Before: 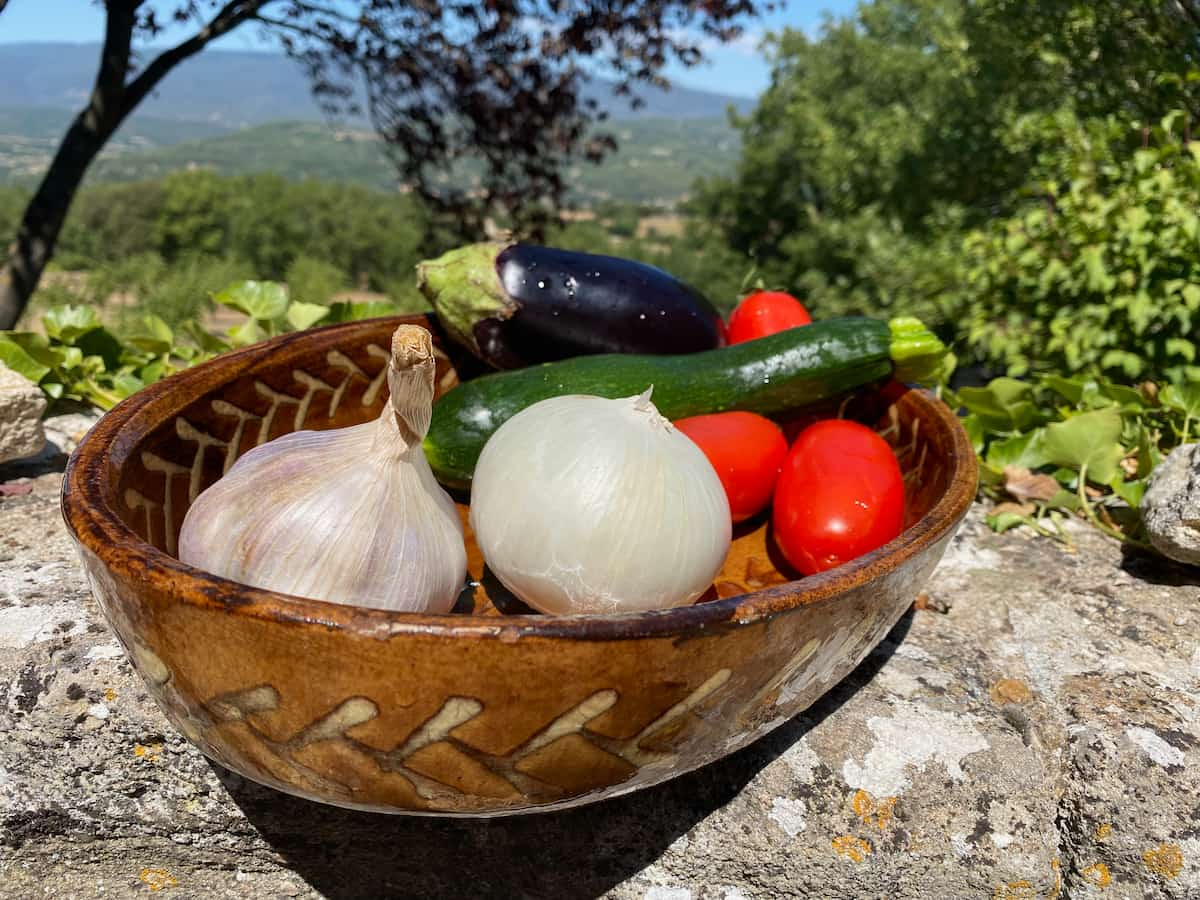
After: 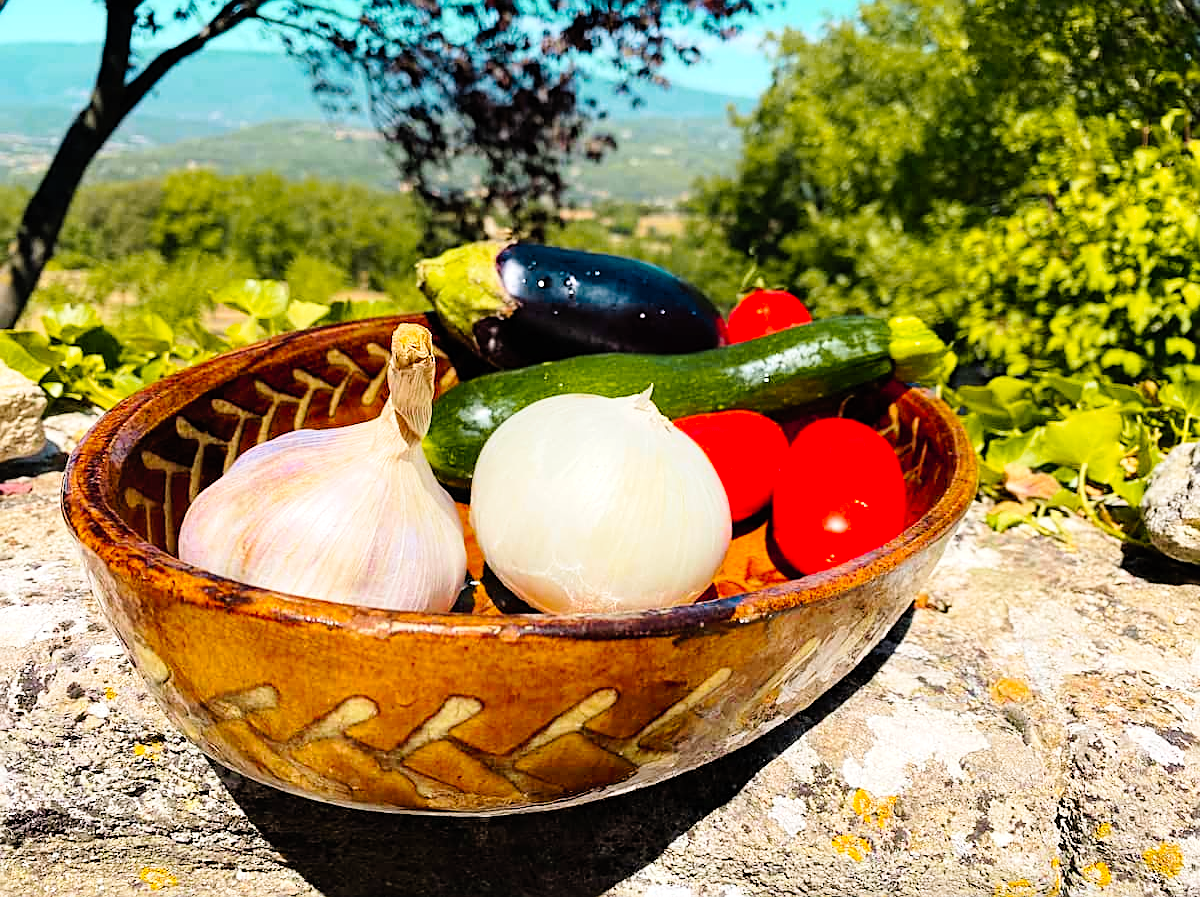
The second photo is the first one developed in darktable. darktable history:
tone curve: curves: ch0 [(0, 0) (0.058, 0.027) (0.214, 0.183) (0.304, 0.288) (0.51, 0.549) (0.658, 0.7) (0.741, 0.775) (0.844, 0.866) (0.986, 0.957)]; ch1 [(0, 0) (0.172, 0.123) (0.312, 0.296) (0.437, 0.429) (0.471, 0.469) (0.502, 0.5) (0.513, 0.515) (0.572, 0.603) (0.617, 0.653) (0.68, 0.724) (0.889, 0.924) (1, 1)]; ch2 [(0, 0) (0.411, 0.424) (0.489, 0.49) (0.502, 0.5) (0.517, 0.519) (0.549, 0.578) (0.604, 0.628) (0.693, 0.686) (1, 1)], preserve colors none
sharpen: on, module defaults
crop: top 0.218%, bottom 0.093%
color zones: curves: ch0 [(0.254, 0.492) (0.724, 0.62)]; ch1 [(0.25, 0.528) (0.719, 0.796)]; ch2 [(0, 0.472) (0.25, 0.5) (0.73, 0.184)]
tone equalizer: -8 EV -0.776 EV, -7 EV -0.716 EV, -6 EV -0.64 EV, -5 EV -0.363 EV, -3 EV 0.381 EV, -2 EV 0.6 EV, -1 EV 0.688 EV, +0 EV 0.729 EV, mask exposure compensation -0.487 EV
base curve: curves: ch0 [(0, 0) (0.303, 0.277) (1, 1)], preserve colors none
contrast brightness saturation: contrast 0.066, brightness 0.179, saturation 0.407
color balance rgb: highlights gain › chroma 0.273%, highlights gain › hue 332.2°, perceptual saturation grading › global saturation 0.277%, global vibrance 20%
